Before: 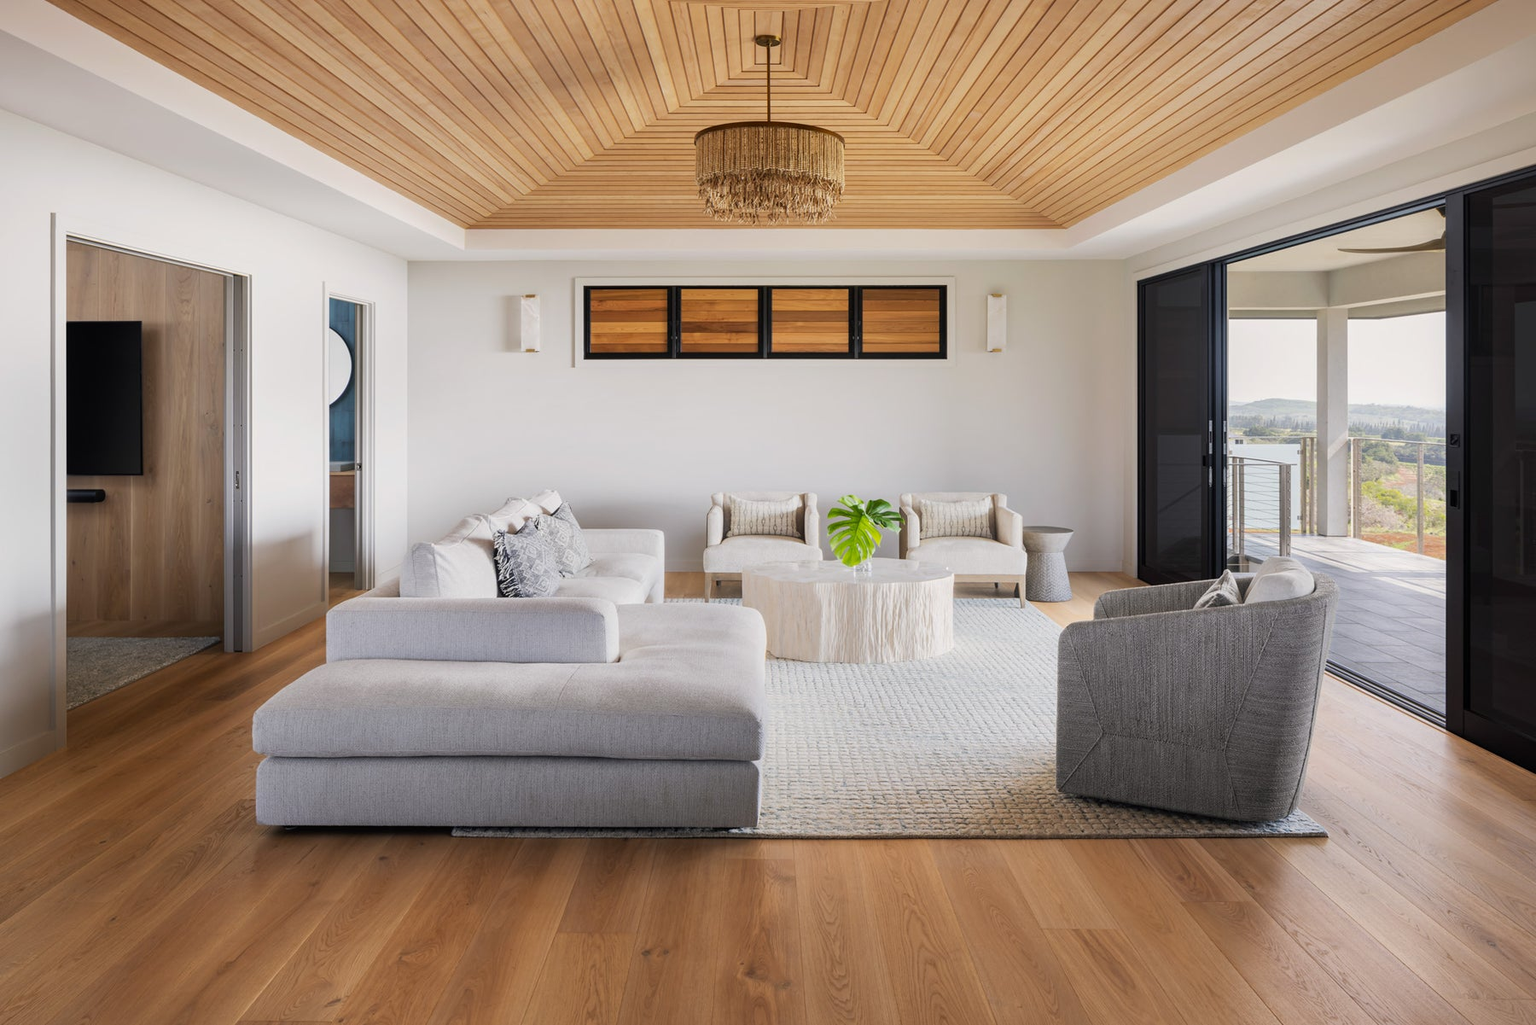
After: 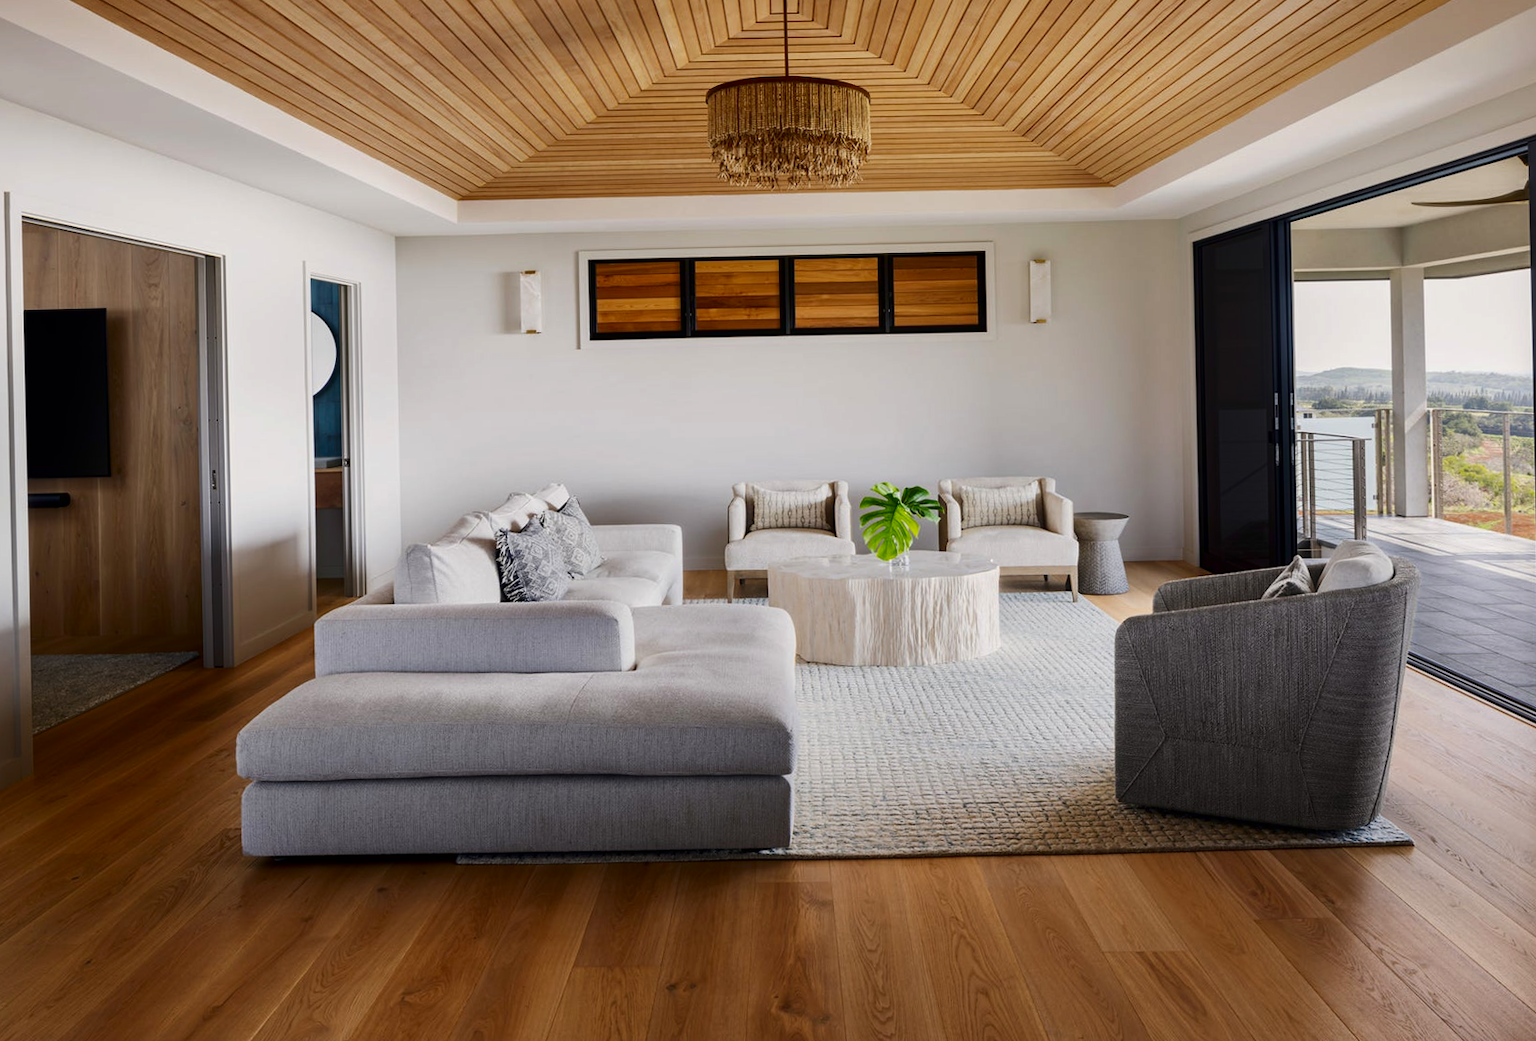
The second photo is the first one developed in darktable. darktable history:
rotate and perspective: rotation -1.17°, automatic cropping off
contrast brightness saturation: contrast 0.13, brightness -0.24, saturation 0.14
crop: left 3.305%, top 6.436%, right 6.389%, bottom 3.258%
